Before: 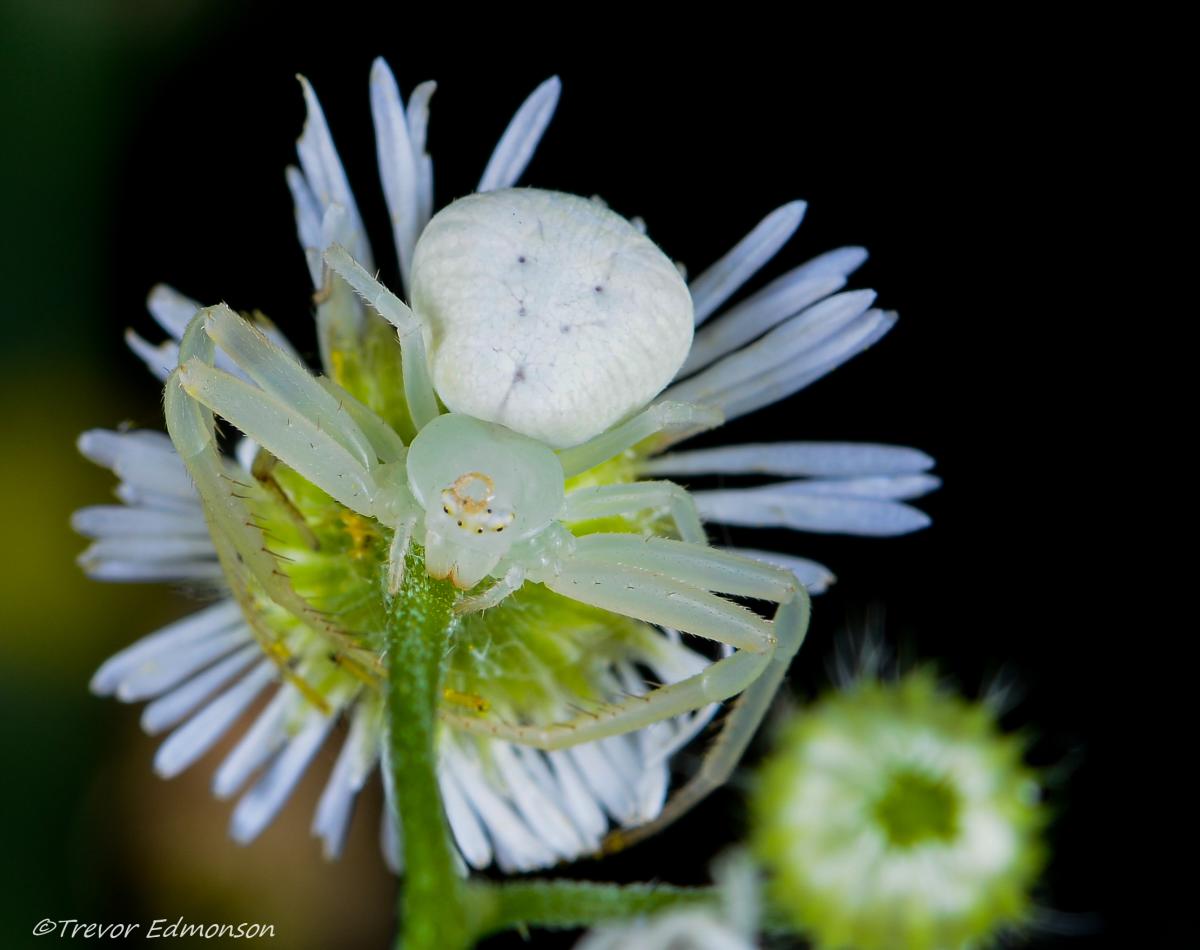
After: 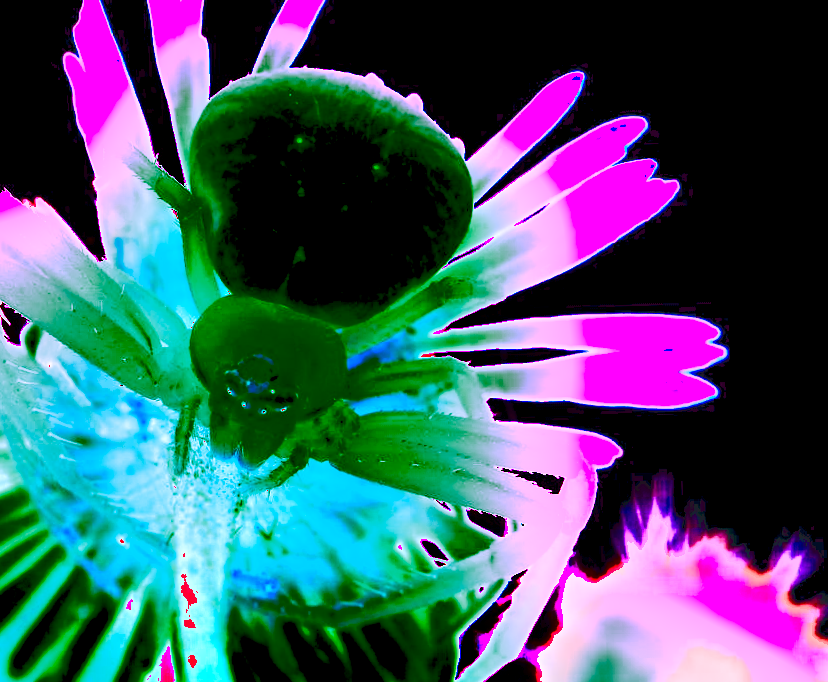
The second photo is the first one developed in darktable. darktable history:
crop and rotate: left 17.046%, top 10.659%, right 12.989%, bottom 14.553%
color balance rgb: highlights gain › chroma 2.94%, highlights gain › hue 60.57°, global offset › chroma 0.25%, global offset › hue 256.52°, perceptual saturation grading › global saturation 20%, perceptual saturation grading › highlights -50%, perceptual saturation grading › shadows 30%, contrast 15%
rotate and perspective: rotation -1.32°, lens shift (horizontal) -0.031, crop left 0.015, crop right 0.985, crop top 0.047, crop bottom 0.982
white balance: red 8, blue 8
contrast brightness saturation: contrast 0.4, brightness 0.1, saturation 0.21
tone curve: curves: ch0 [(0, 0) (0.003, 0.132) (0.011, 0.13) (0.025, 0.134) (0.044, 0.138) (0.069, 0.154) (0.1, 0.17) (0.136, 0.198) (0.177, 0.25) (0.224, 0.308) (0.277, 0.371) (0.335, 0.432) (0.399, 0.491) (0.468, 0.55) (0.543, 0.612) (0.623, 0.679) (0.709, 0.766) (0.801, 0.842) (0.898, 0.912) (1, 1)], preserve colors none
shadows and highlights: shadows 53, soften with gaussian
color correction: highlights a* -9.35, highlights b* -23.15
